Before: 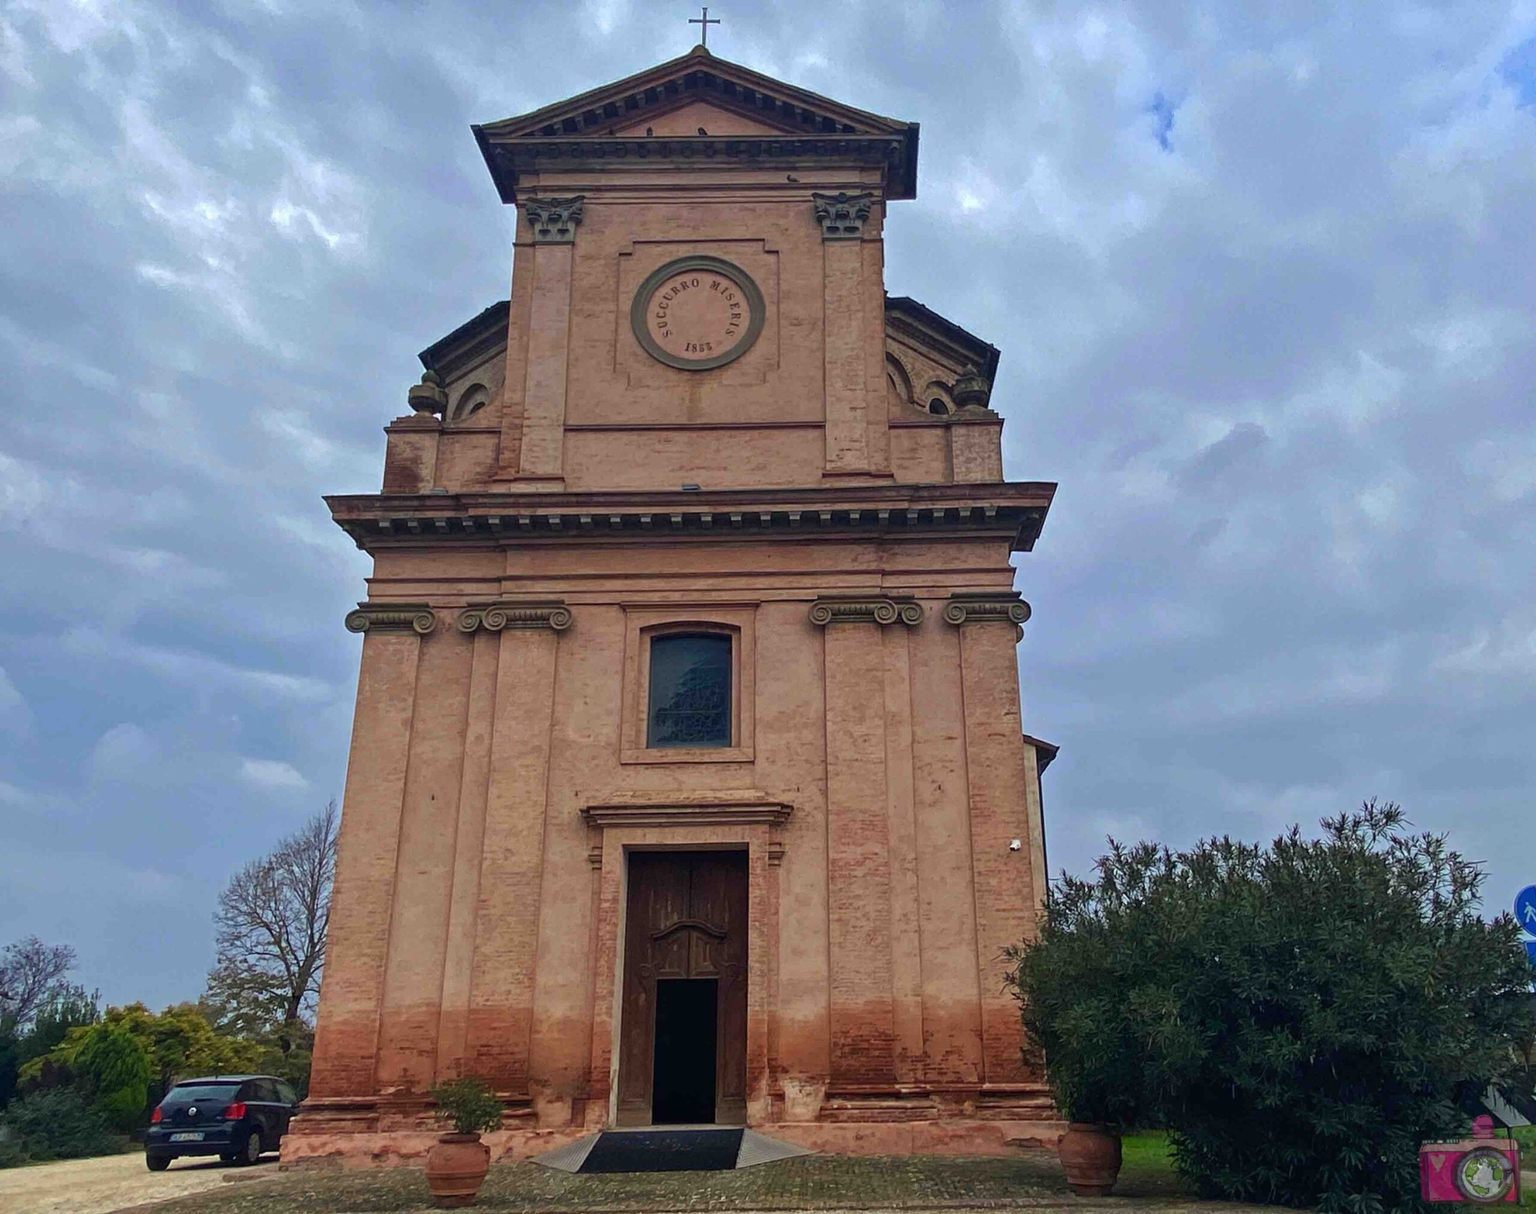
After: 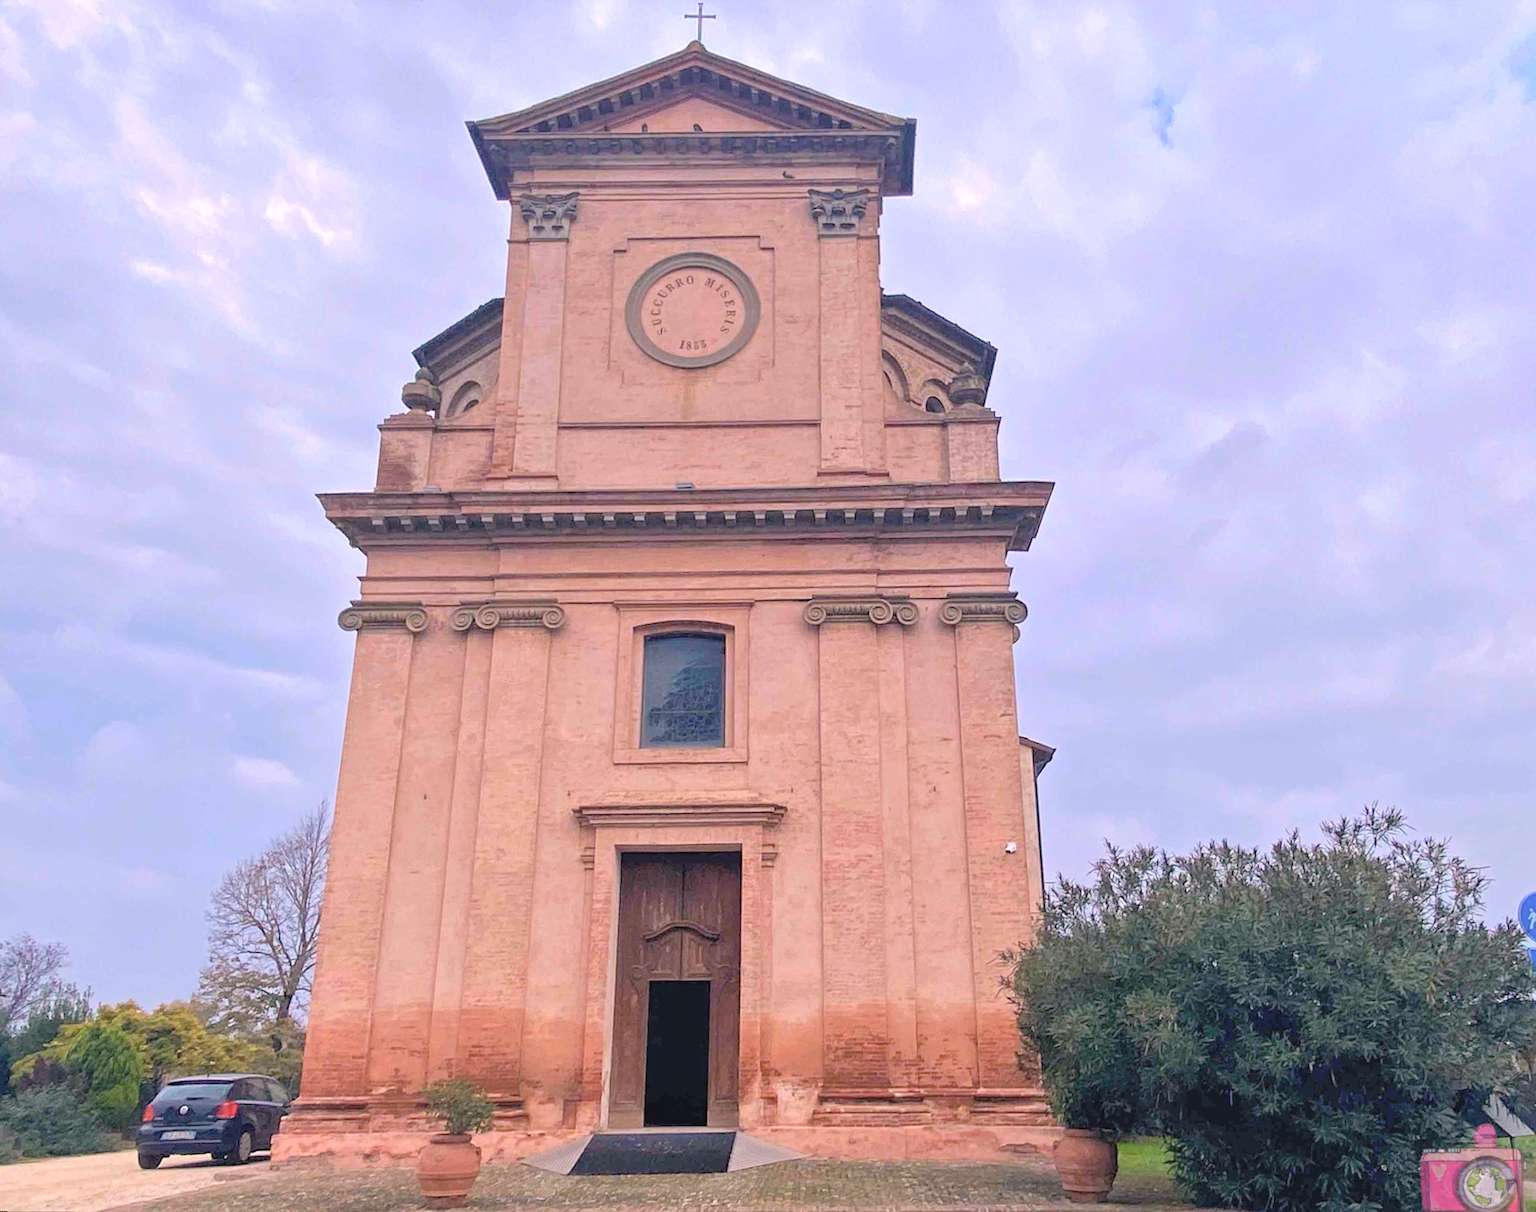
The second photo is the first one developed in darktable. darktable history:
contrast brightness saturation: brightness 0.28
rotate and perspective: rotation 0.192°, lens shift (horizontal) -0.015, crop left 0.005, crop right 0.996, crop top 0.006, crop bottom 0.99
shadows and highlights: shadows 4.1, highlights -17.6, soften with gaussian
white balance: red 1.188, blue 1.11
